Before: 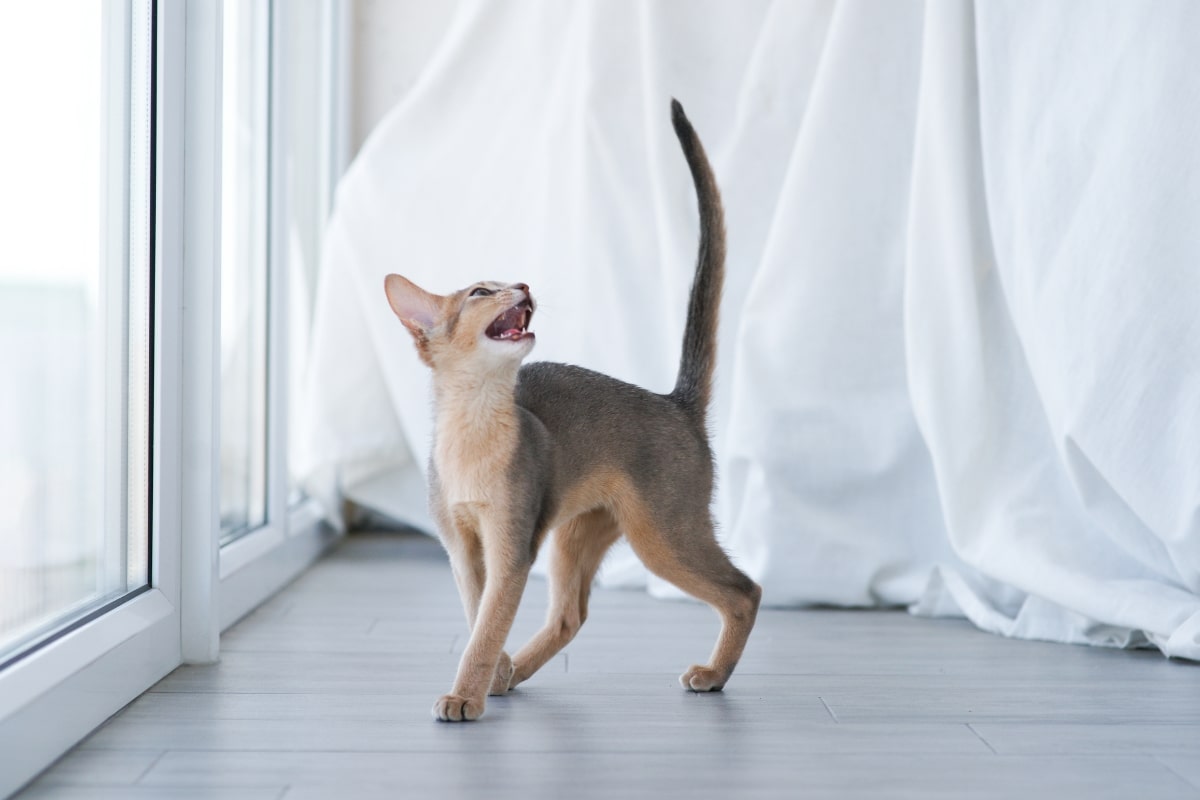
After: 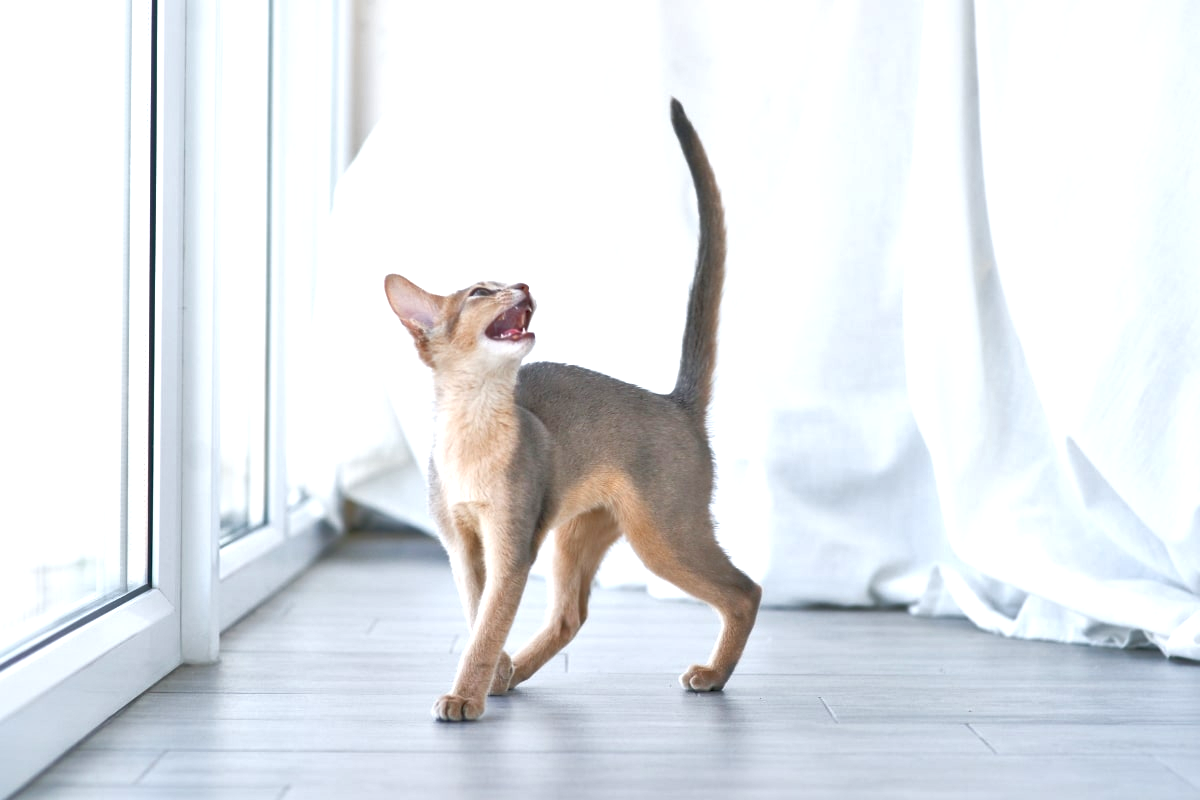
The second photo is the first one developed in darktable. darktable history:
exposure: black level correction 0.001, exposure 0.5 EV, compensate exposure bias true, compensate highlight preservation false
local contrast: mode bilateral grid, contrast 25, coarseness 60, detail 151%, midtone range 0.2
tone equalizer: -7 EV 0.15 EV, -6 EV 0.6 EV, -5 EV 1.15 EV, -4 EV 1.33 EV, -3 EV 1.15 EV, -2 EV 0.6 EV, -1 EV 0.15 EV, mask exposure compensation -0.5 EV
